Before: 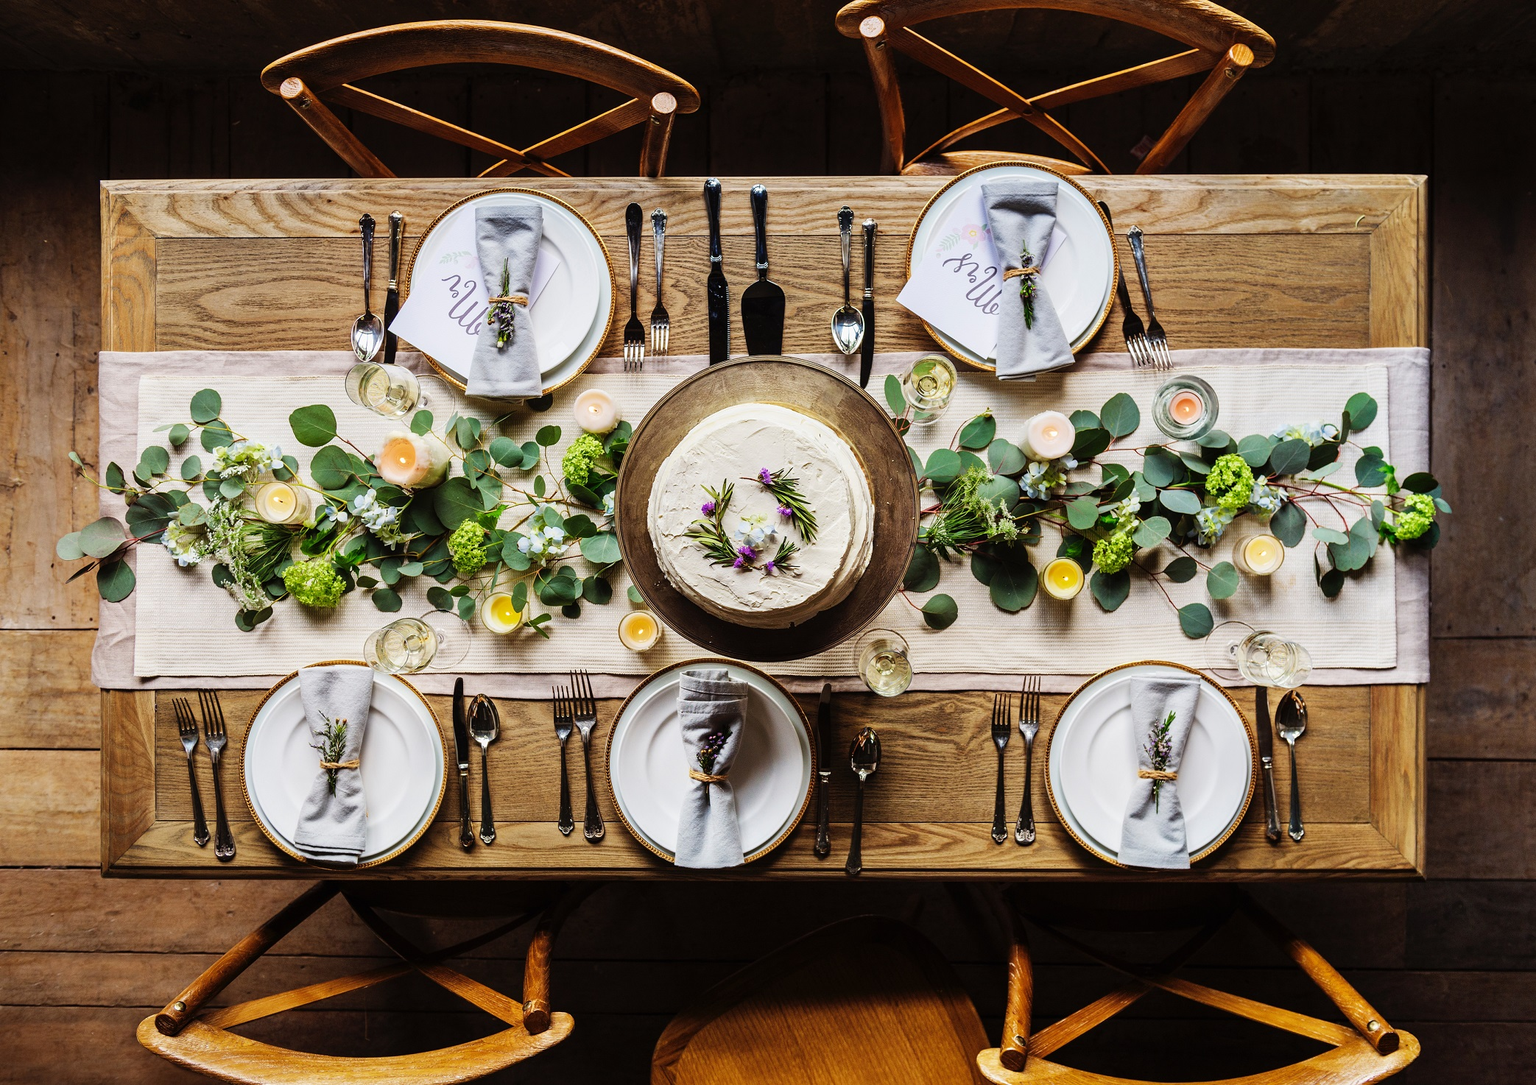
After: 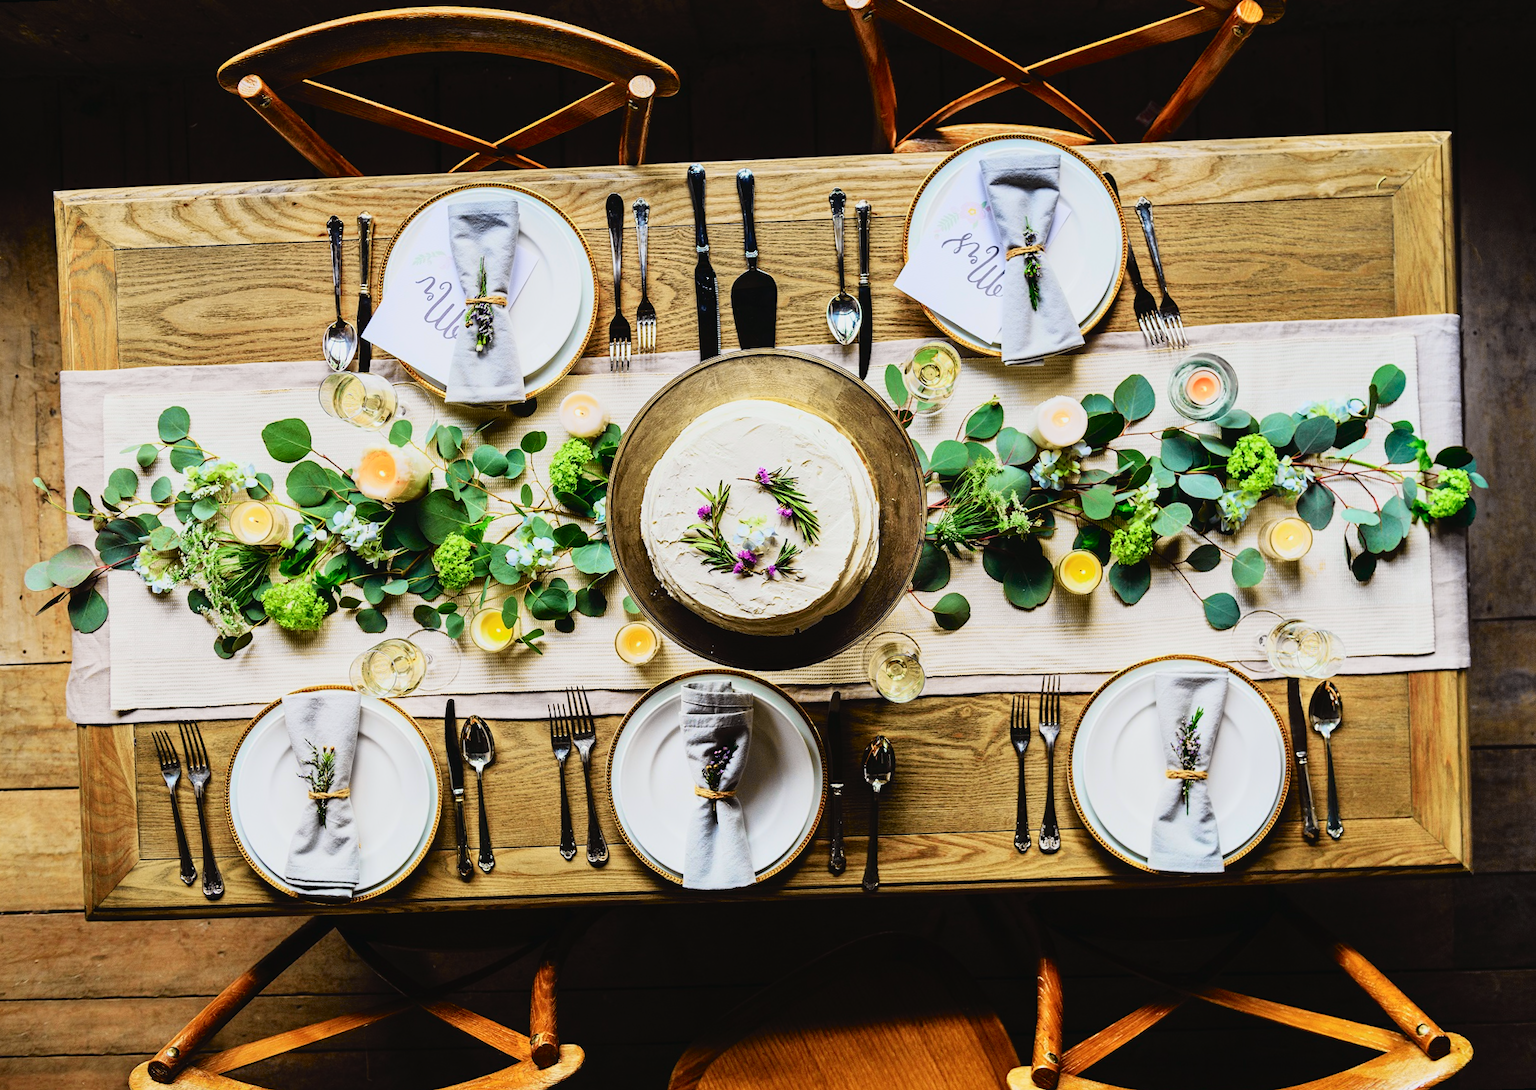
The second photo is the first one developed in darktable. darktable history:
tone curve: curves: ch0 [(0, 0.022) (0.114, 0.088) (0.282, 0.316) (0.446, 0.511) (0.613, 0.693) (0.786, 0.843) (0.999, 0.949)]; ch1 [(0, 0) (0.395, 0.343) (0.463, 0.427) (0.486, 0.474) (0.503, 0.5) (0.535, 0.522) (0.555, 0.546) (0.594, 0.614) (0.755, 0.793) (1, 1)]; ch2 [(0, 0) (0.369, 0.388) (0.449, 0.431) (0.501, 0.5) (0.528, 0.517) (0.561, 0.59) (0.612, 0.646) (0.697, 0.721) (1, 1)], color space Lab, independent channels, preserve colors none
rotate and perspective: rotation -2.12°, lens shift (vertical) 0.009, lens shift (horizontal) -0.008, automatic cropping original format, crop left 0.036, crop right 0.964, crop top 0.05, crop bottom 0.959
